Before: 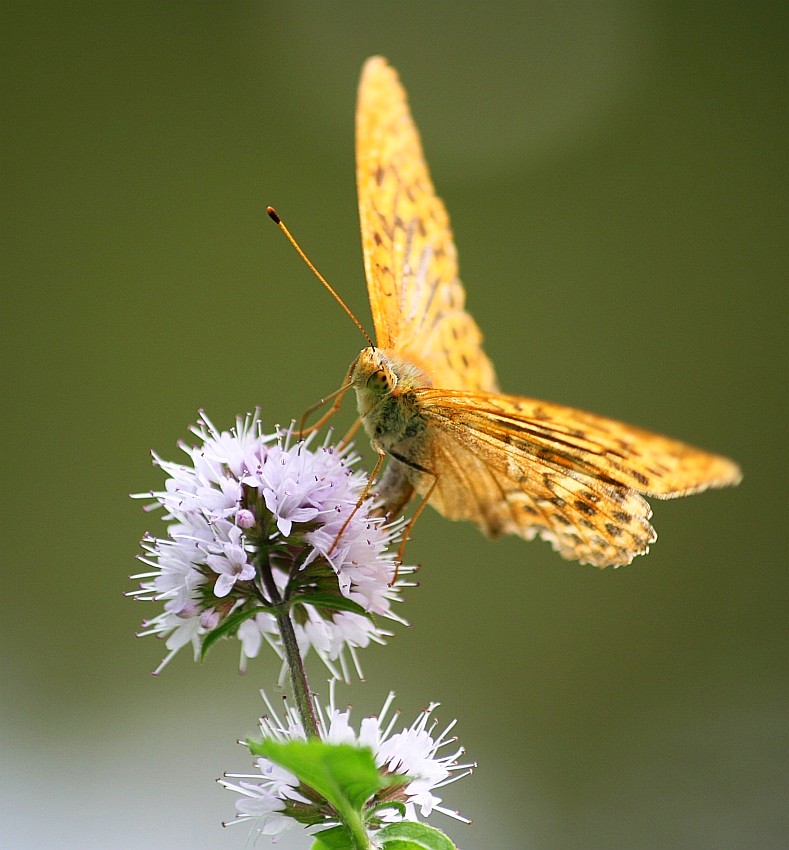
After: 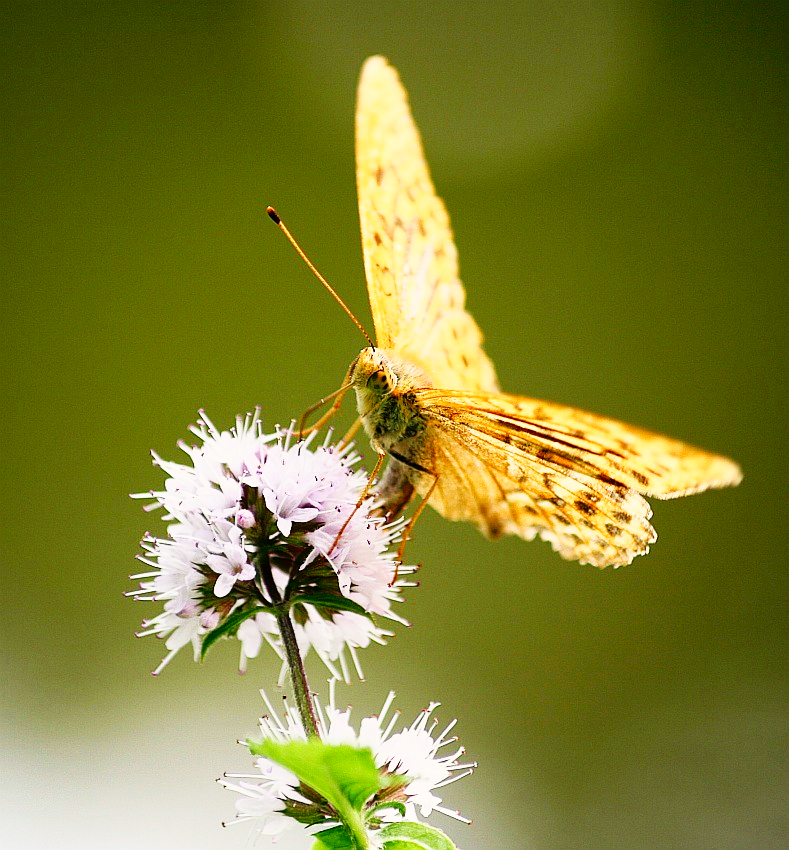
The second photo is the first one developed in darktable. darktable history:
shadows and highlights: shadows -62.32, white point adjustment -5.22, highlights 61.59
white balance: red 1.045, blue 0.932
base curve: curves: ch0 [(0, 0) (0.036, 0.025) (0.121, 0.166) (0.206, 0.329) (0.605, 0.79) (1, 1)], preserve colors none
